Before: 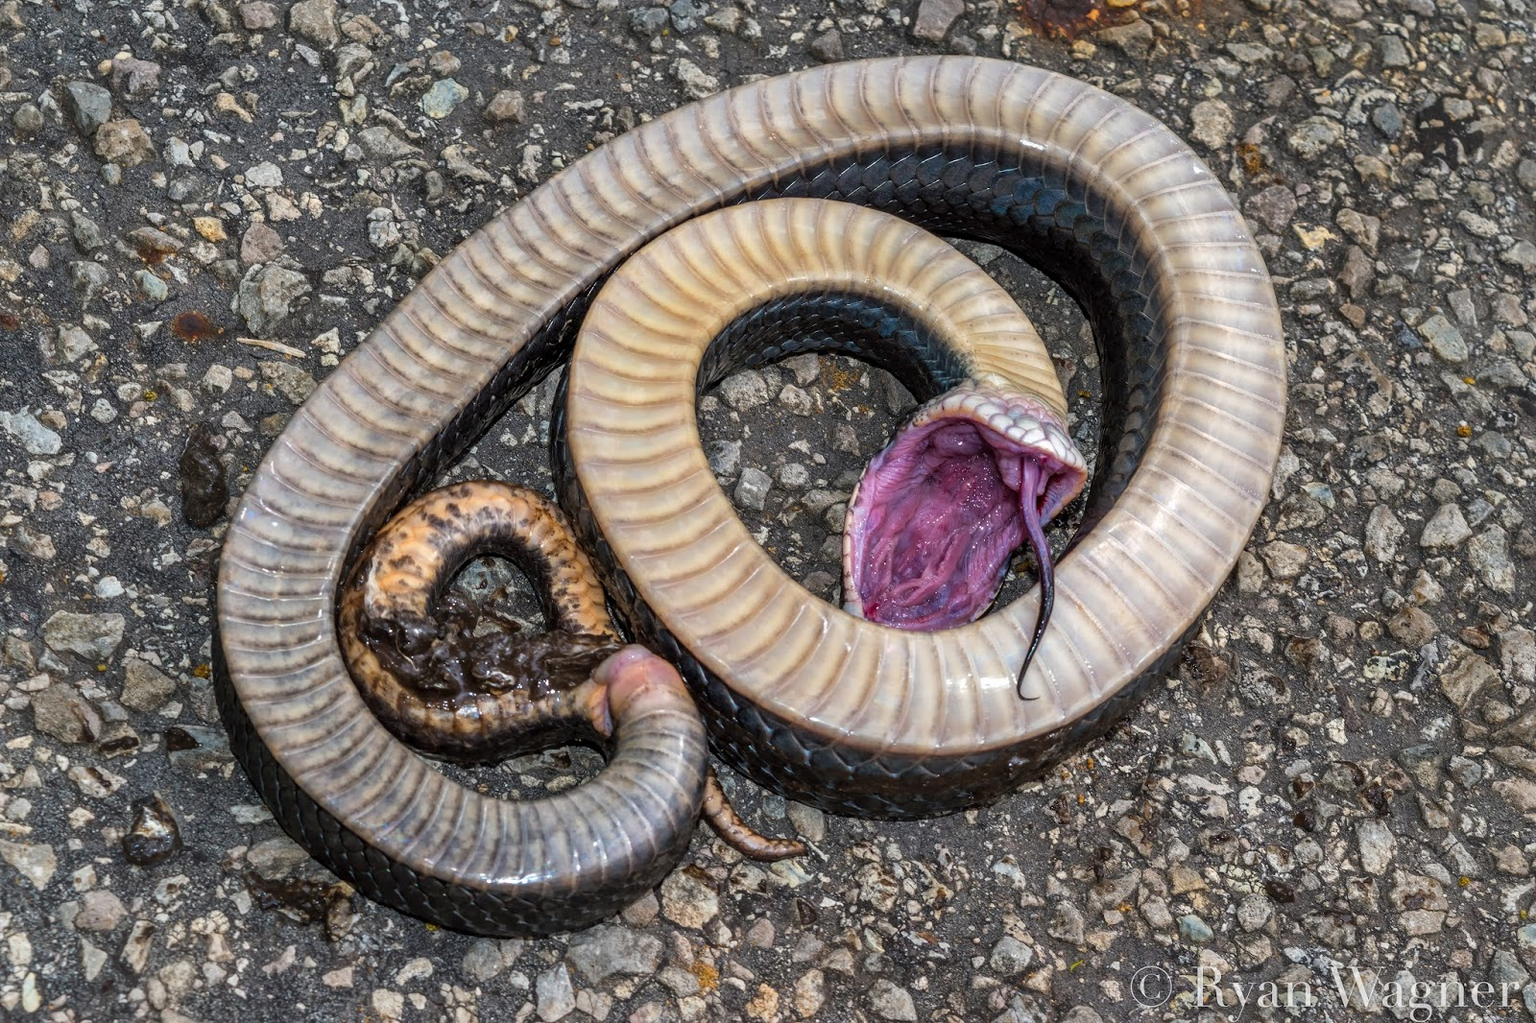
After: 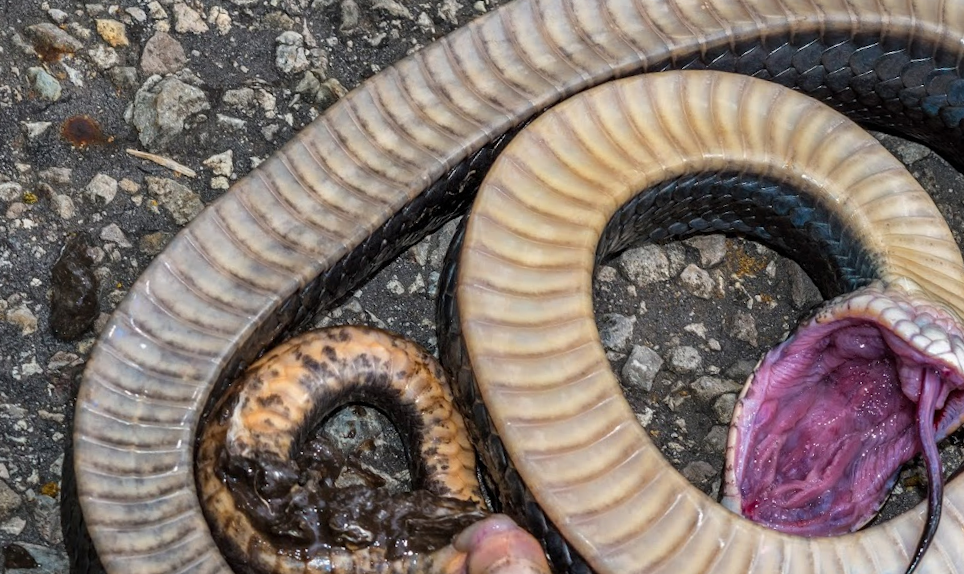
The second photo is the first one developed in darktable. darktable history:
exposure: exposure -0.062 EV, compensate highlight preservation false
crop and rotate: angle -6.71°, left 2.18%, top 6.977%, right 27.39%, bottom 30.086%
